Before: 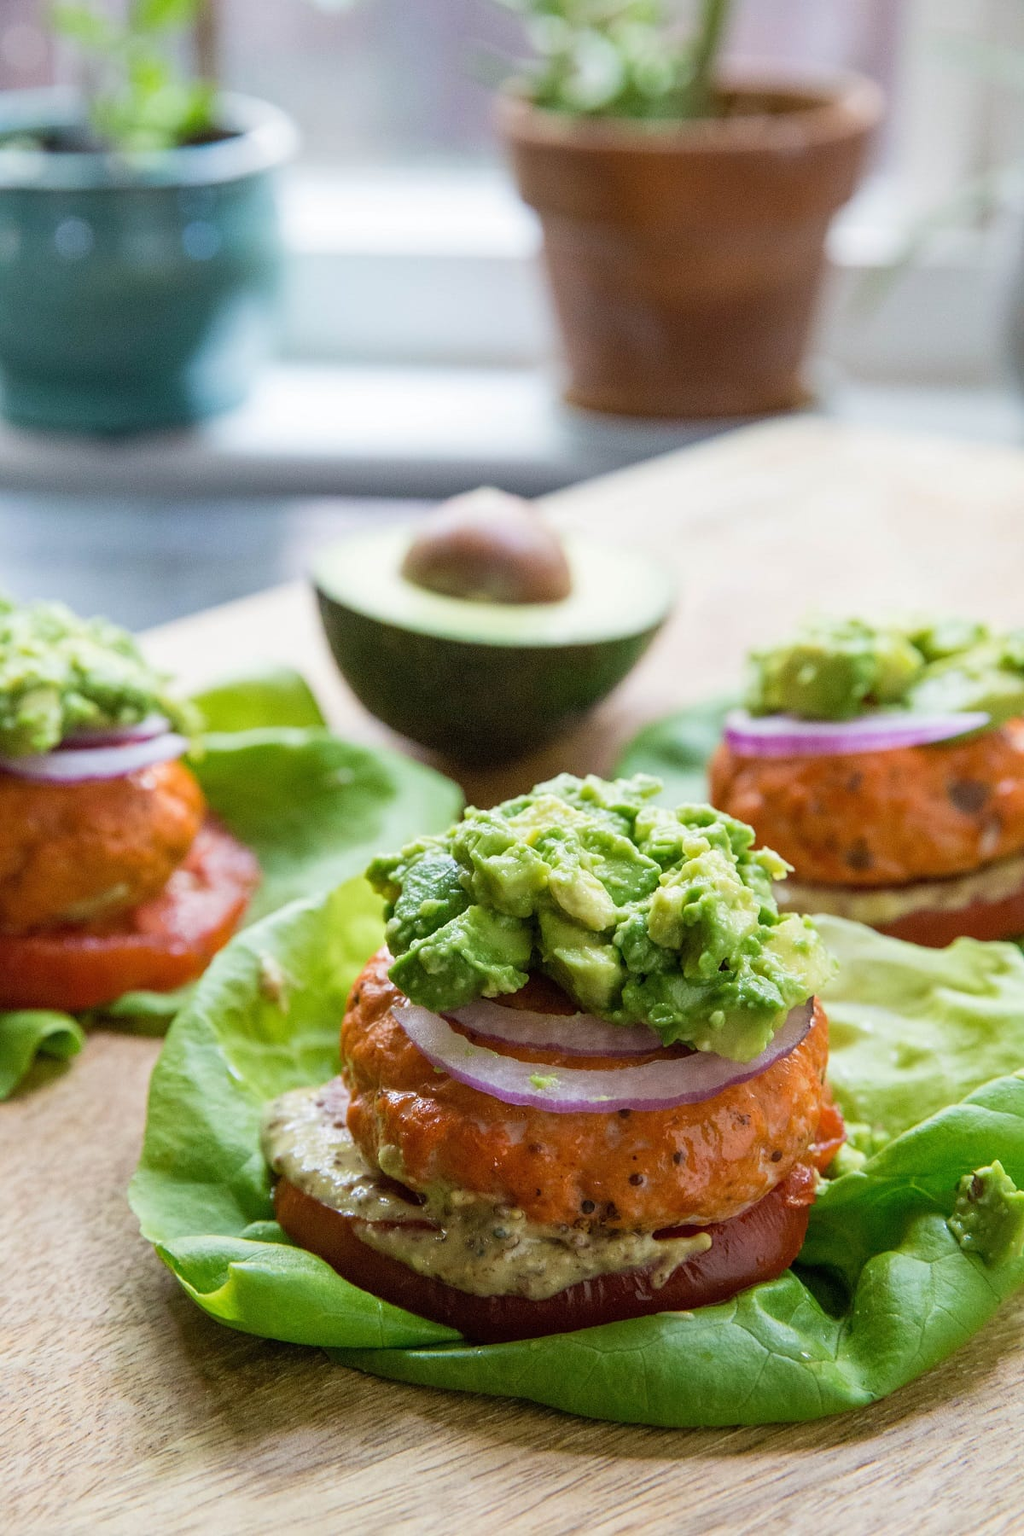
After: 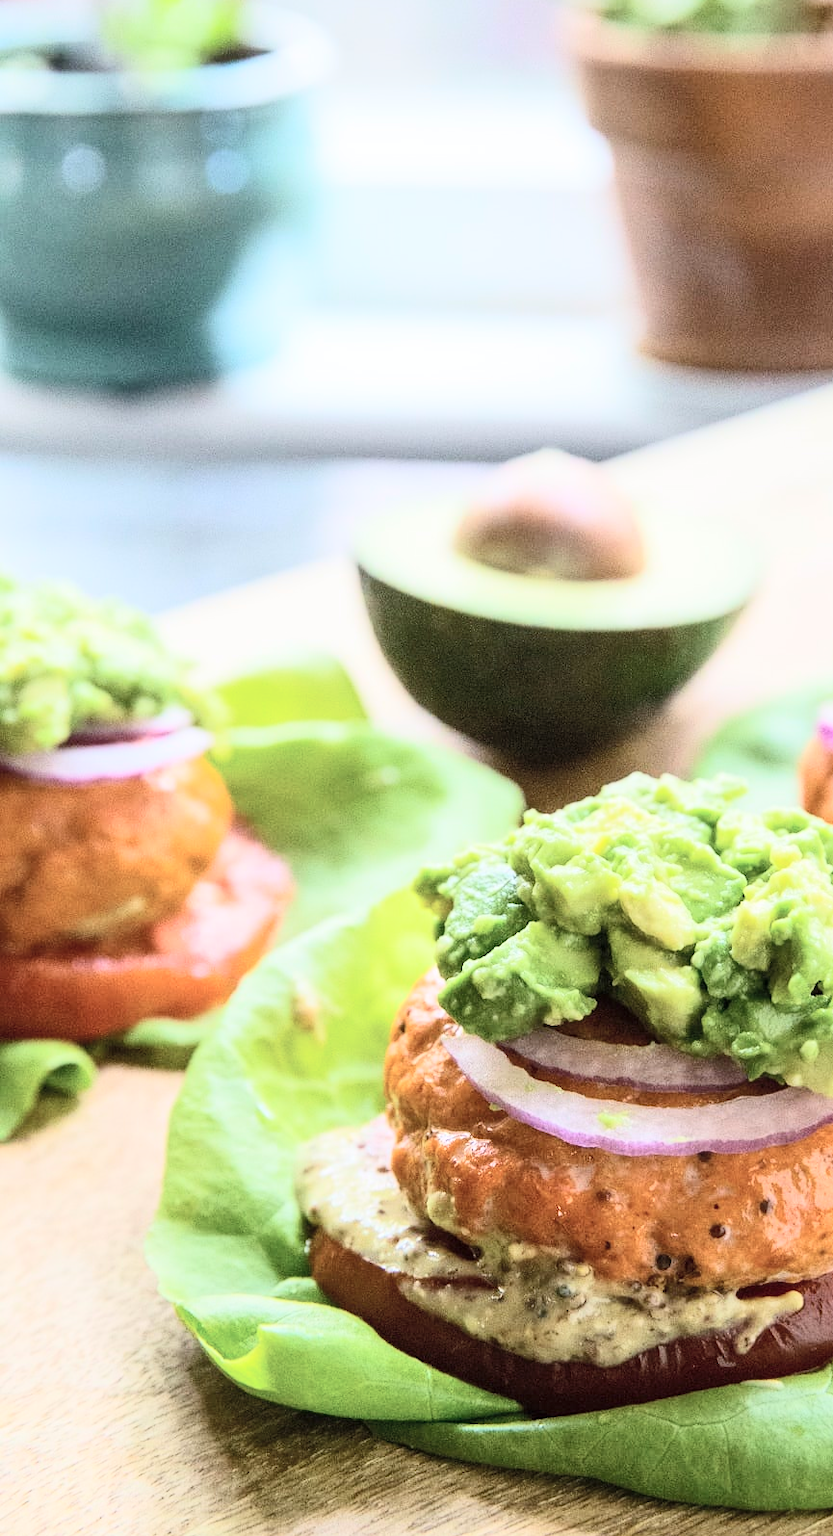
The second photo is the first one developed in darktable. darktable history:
tone curve: curves: ch0 [(0, 0) (0.003, 0.004) (0.011, 0.015) (0.025, 0.034) (0.044, 0.061) (0.069, 0.095) (0.1, 0.137) (0.136, 0.187) (0.177, 0.244) (0.224, 0.308) (0.277, 0.415) (0.335, 0.532) (0.399, 0.642) (0.468, 0.747) (0.543, 0.829) (0.623, 0.886) (0.709, 0.924) (0.801, 0.951) (0.898, 0.975) (1, 1)], color space Lab, independent channels, preserve colors none
crop: top 5.787%, right 27.899%, bottom 5.583%
